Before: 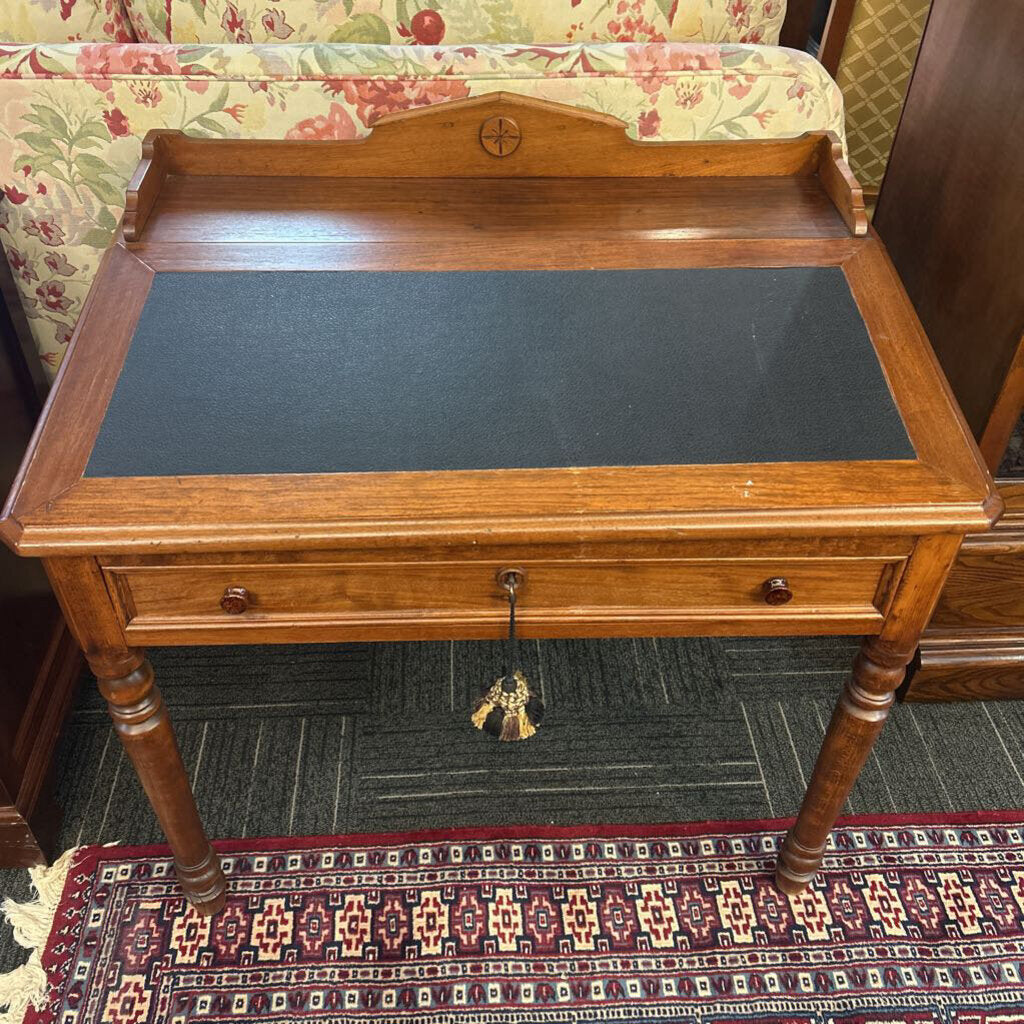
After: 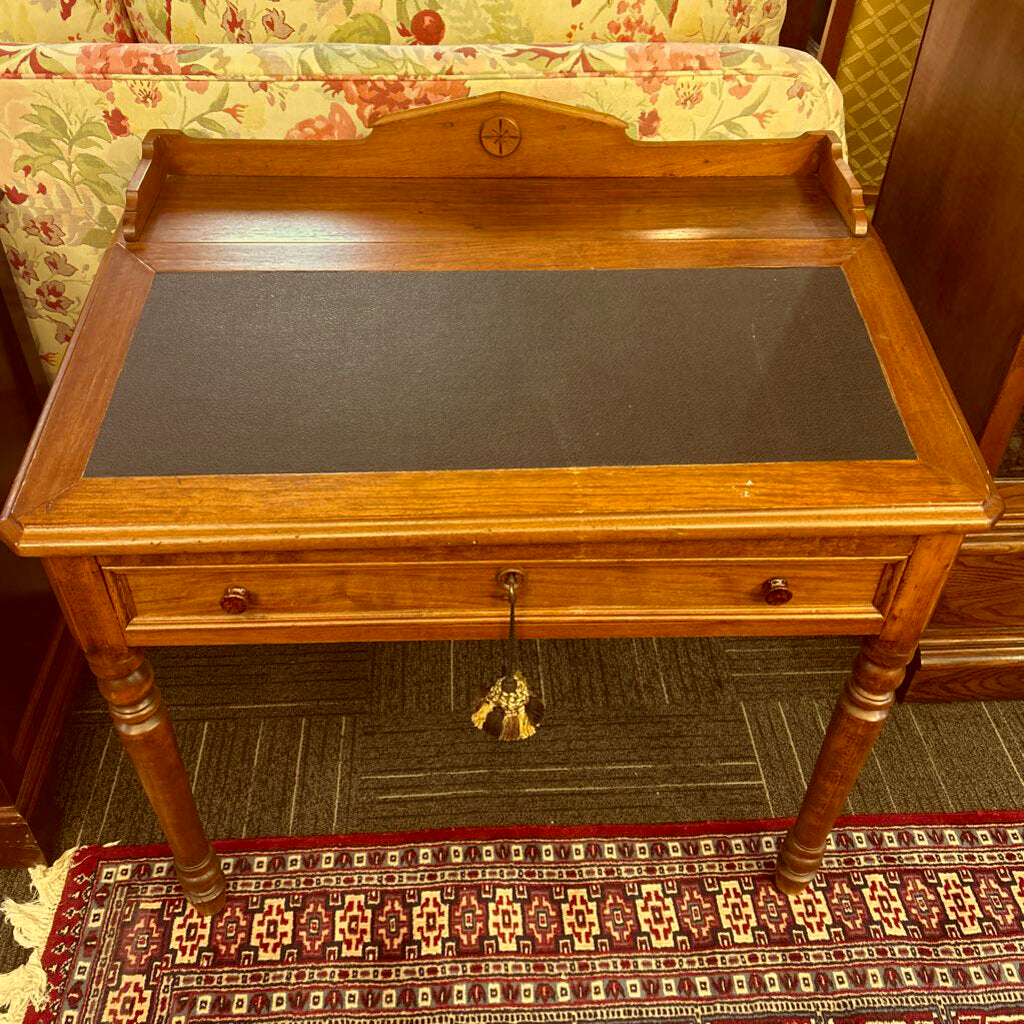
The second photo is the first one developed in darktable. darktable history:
color correction: highlights a* 1.17, highlights b* 24.1, shadows a* 16.05, shadows b* 24.95
